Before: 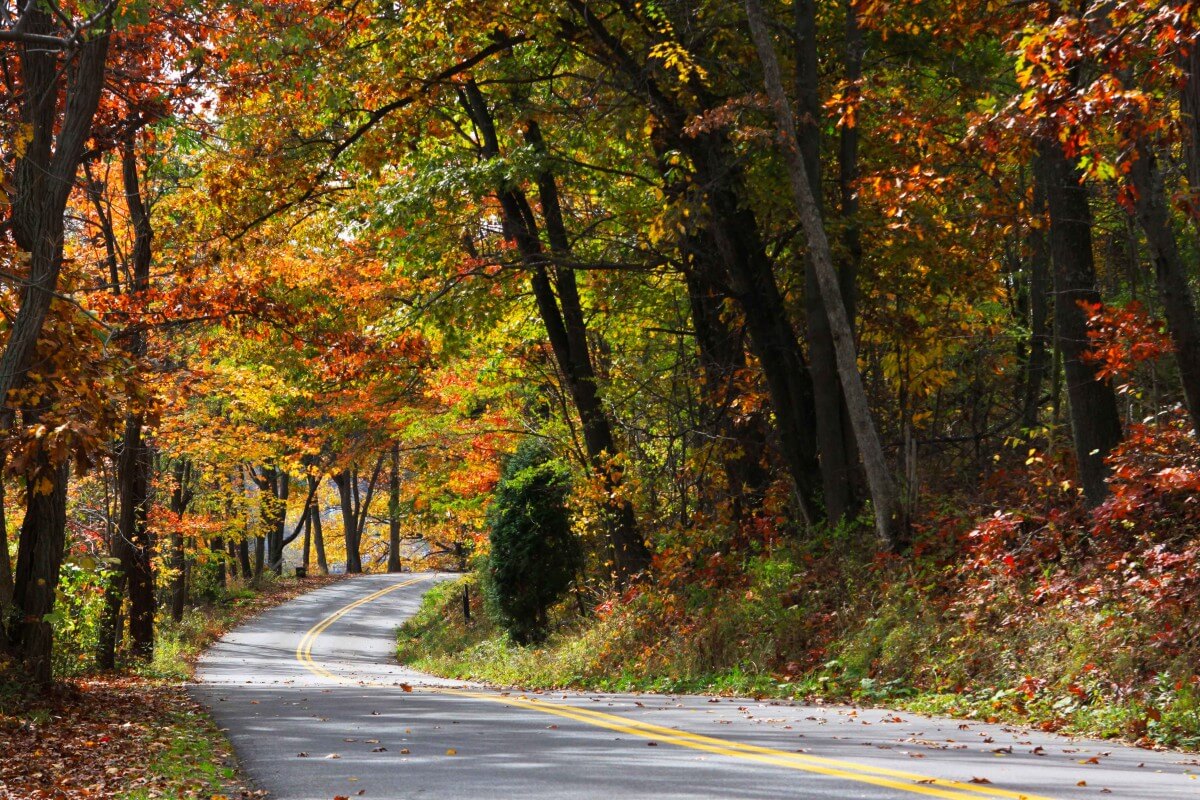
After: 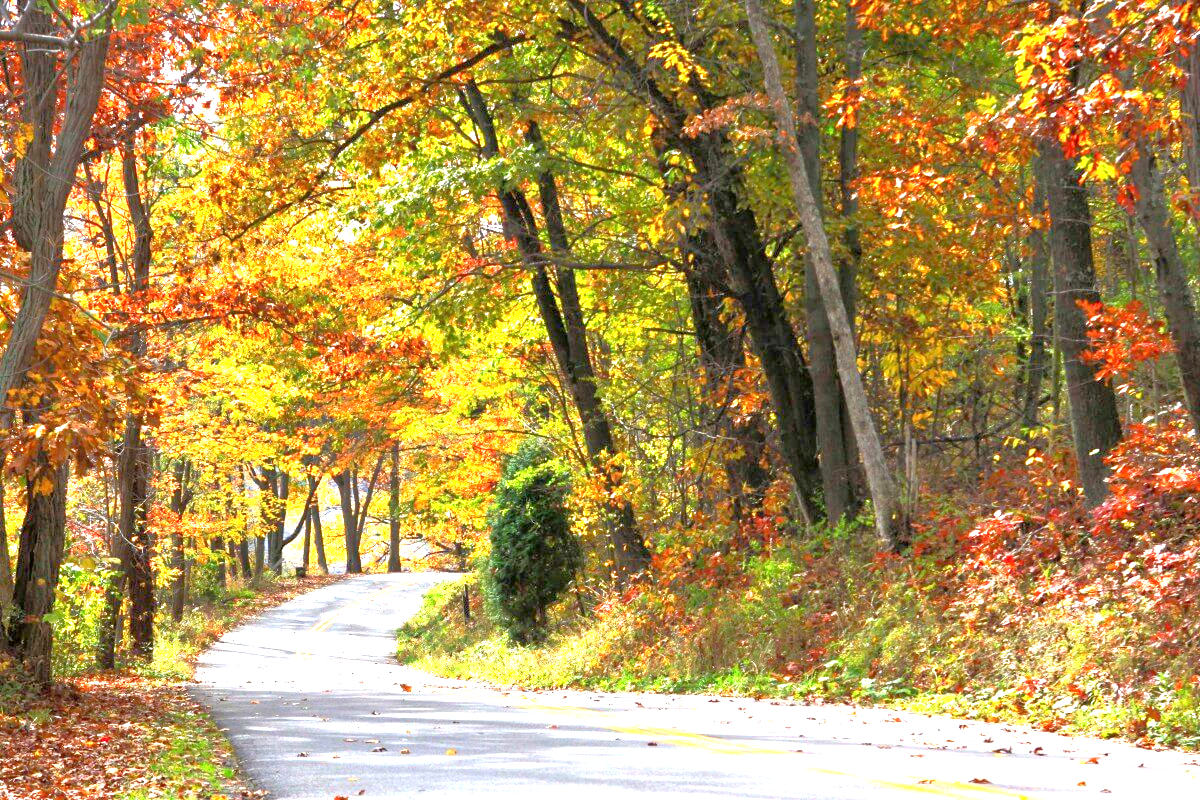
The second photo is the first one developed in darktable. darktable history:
tone equalizer: -7 EV 0.158 EV, -6 EV 0.638 EV, -5 EV 1.13 EV, -4 EV 1.3 EV, -3 EV 1.12 EV, -2 EV 0.6 EV, -1 EV 0.164 EV
exposure: black level correction 0.001, exposure 1.806 EV, compensate exposure bias true, compensate highlight preservation false
